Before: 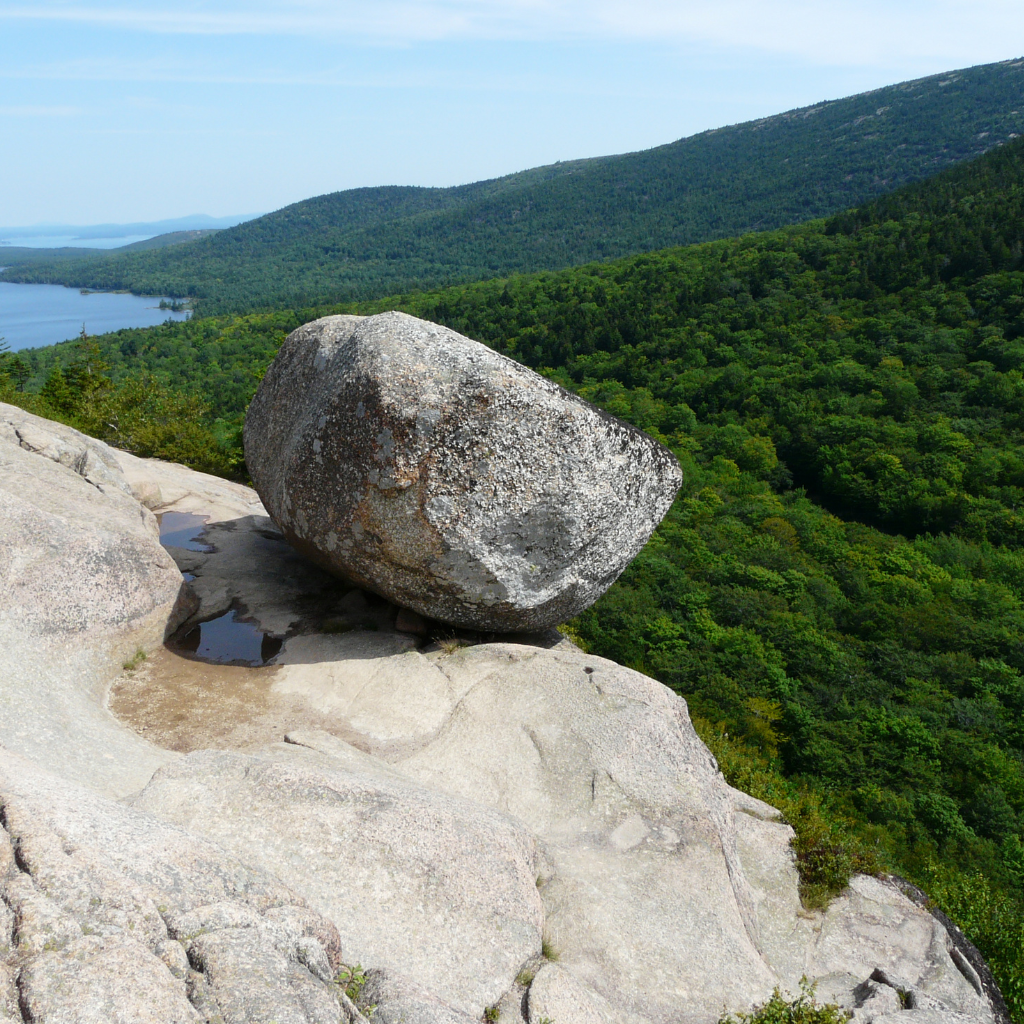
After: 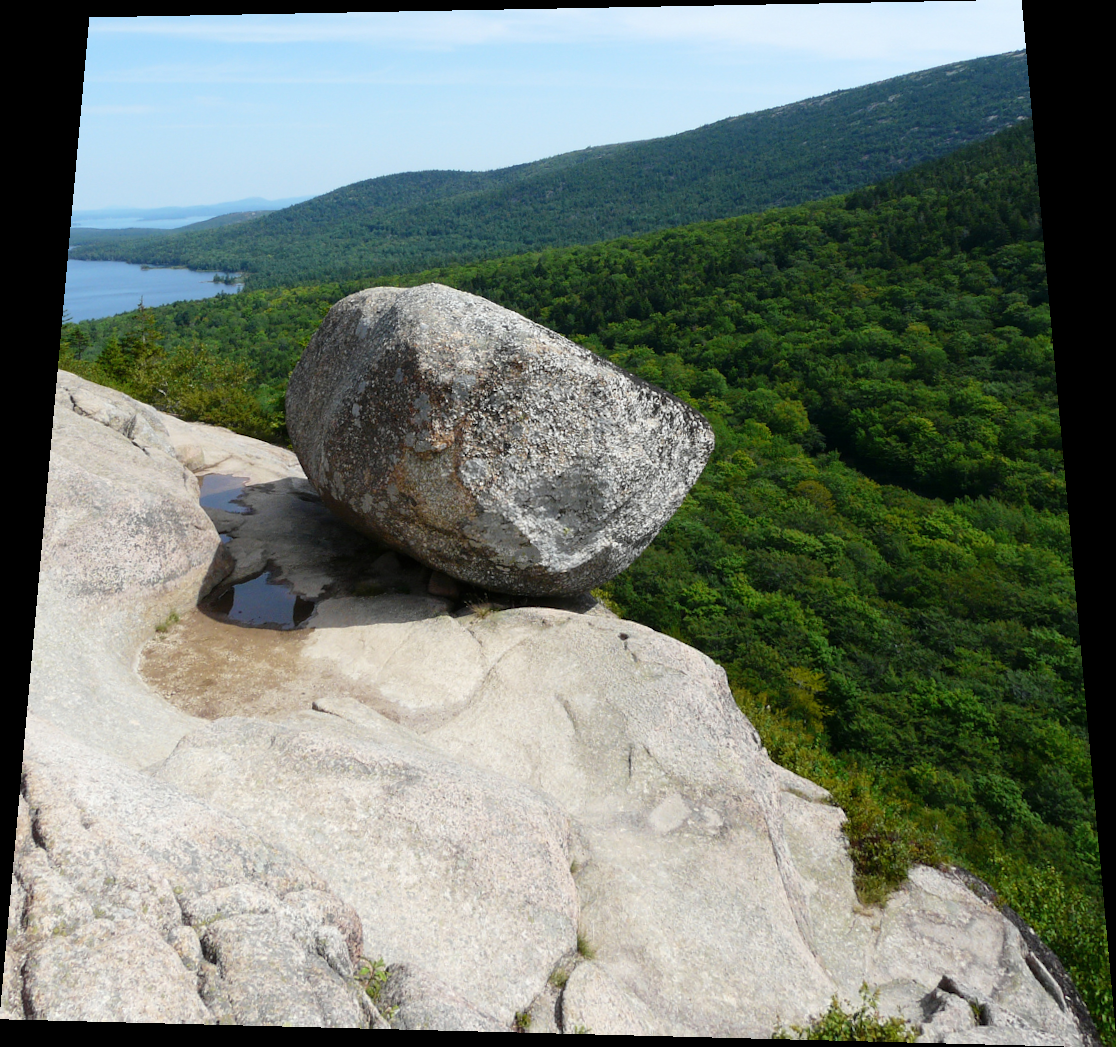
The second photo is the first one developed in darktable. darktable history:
rotate and perspective: rotation 0.128°, lens shift (vertical) -0.181, lens shift (horizontal) -0.044, shear 0.001, automatic cropping off
